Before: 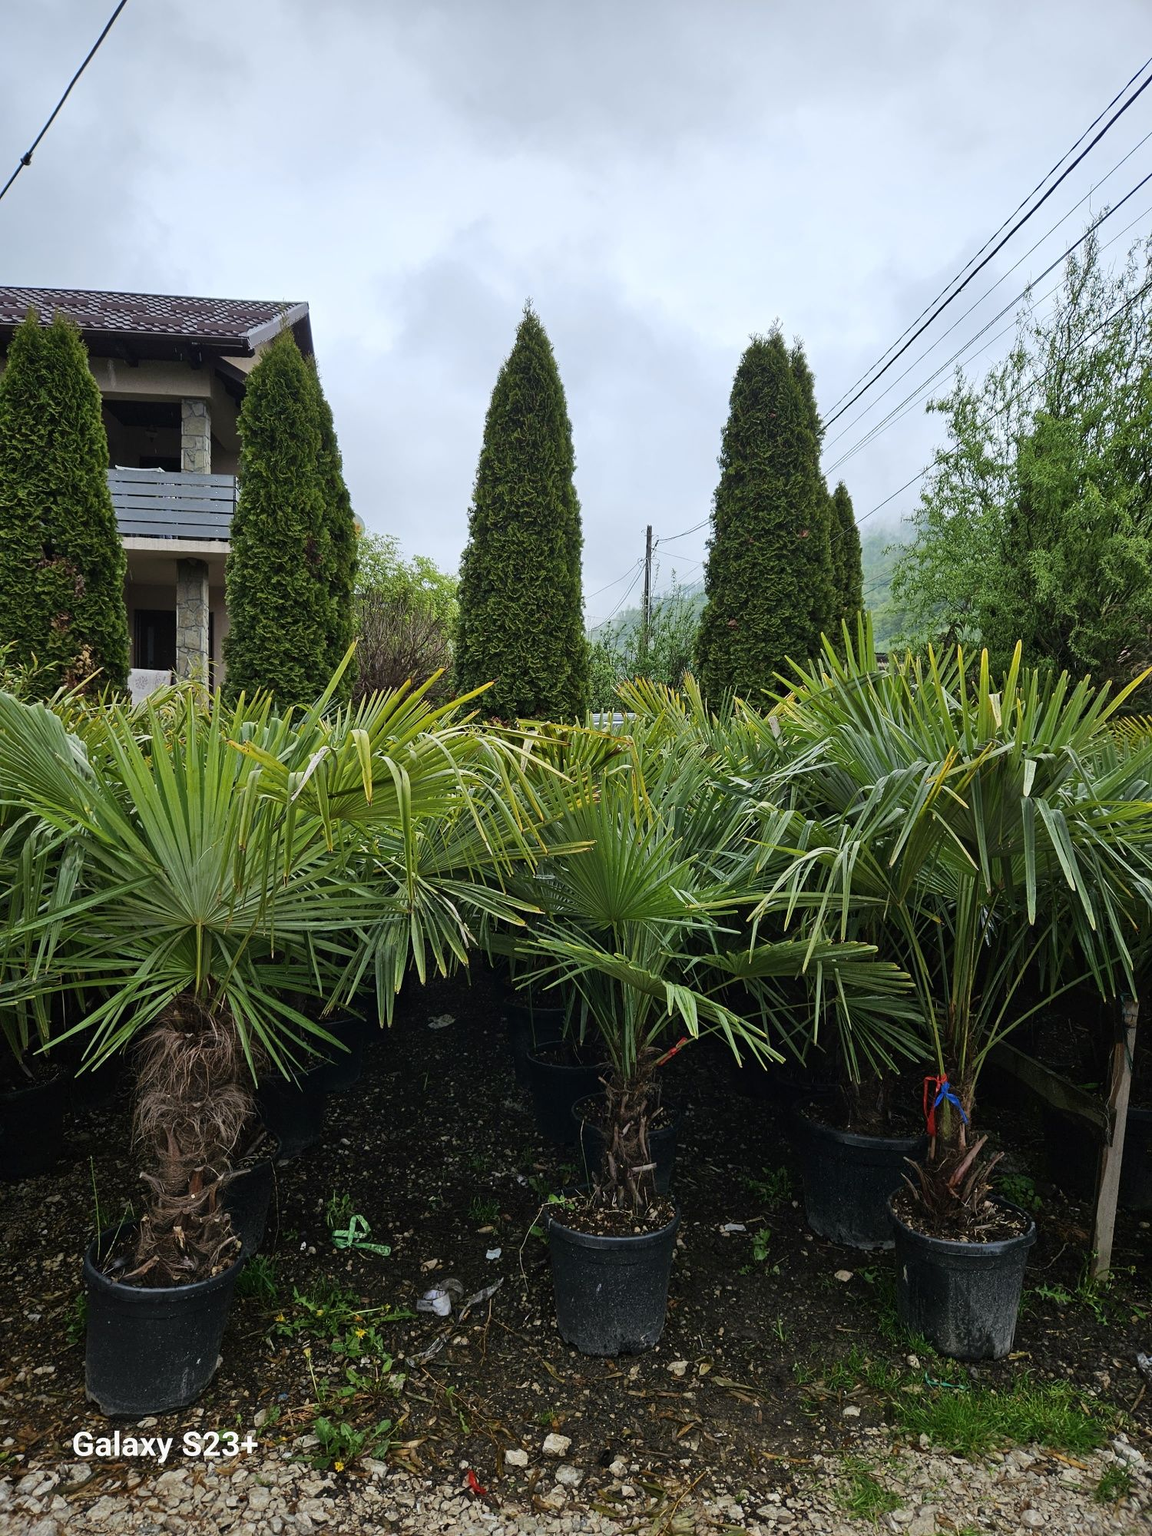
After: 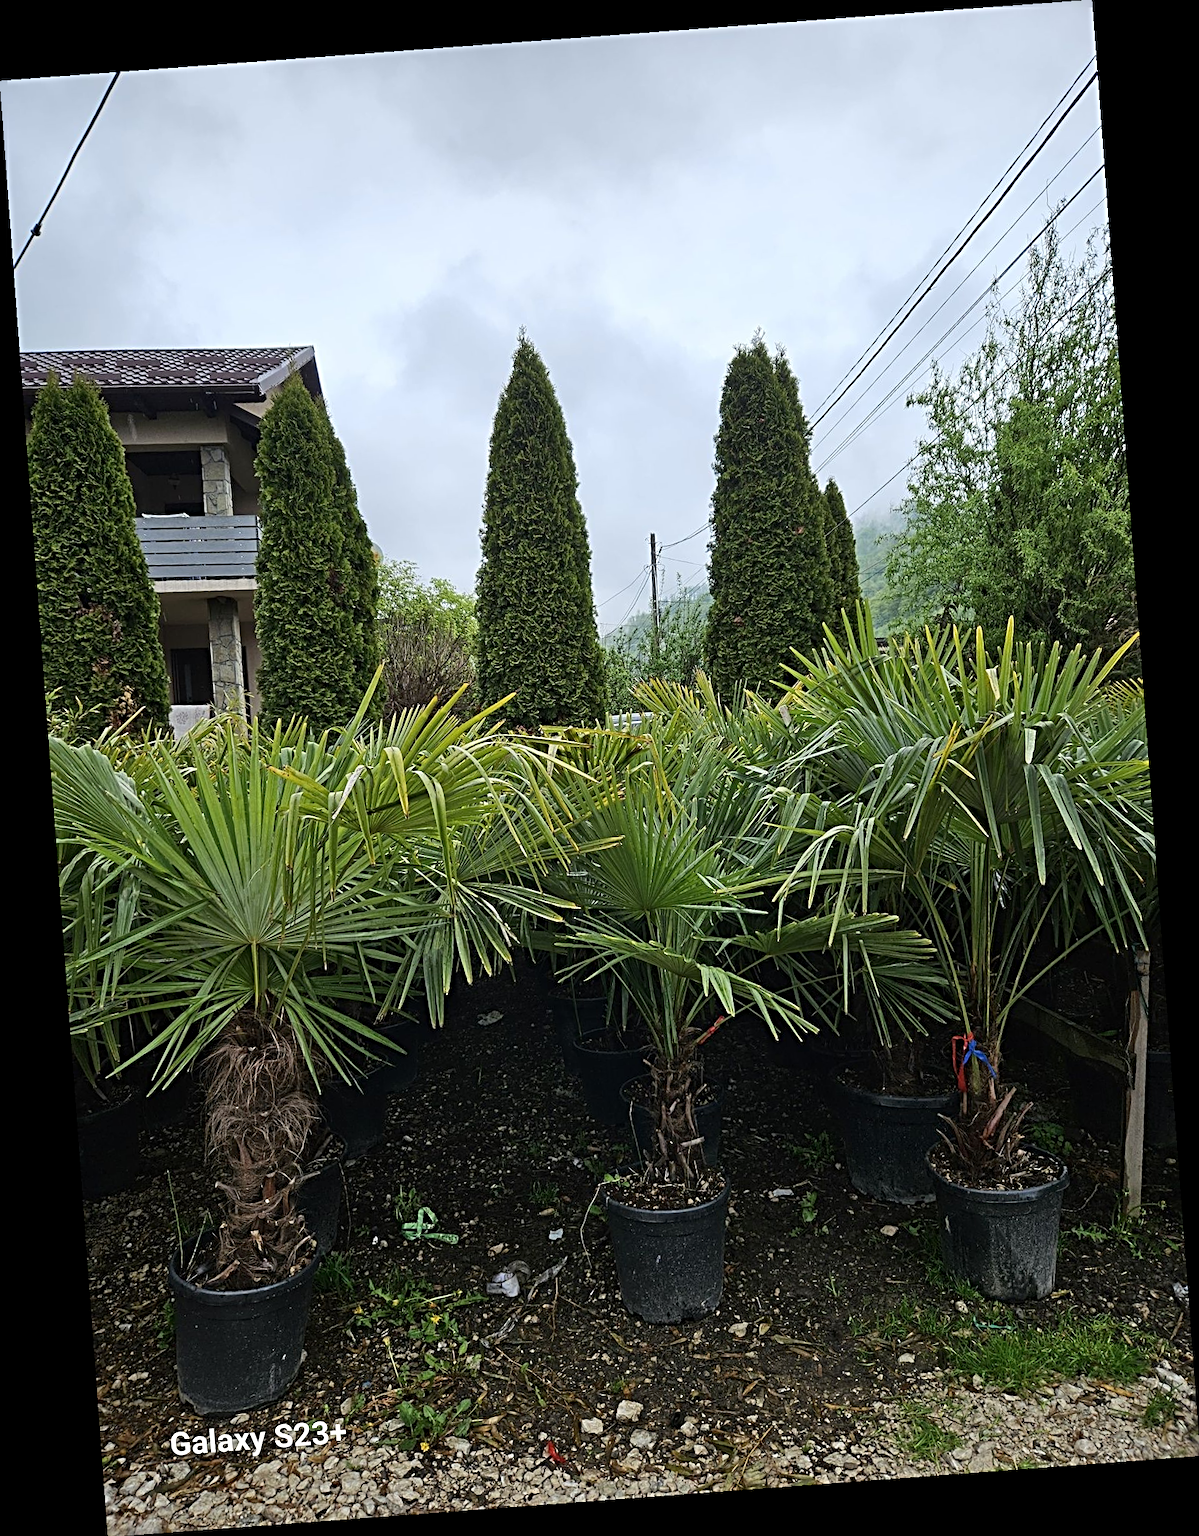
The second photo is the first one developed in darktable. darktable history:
rotate and perspective: rotation -4.25°, automatic cropping off
sharpen: radius 4
